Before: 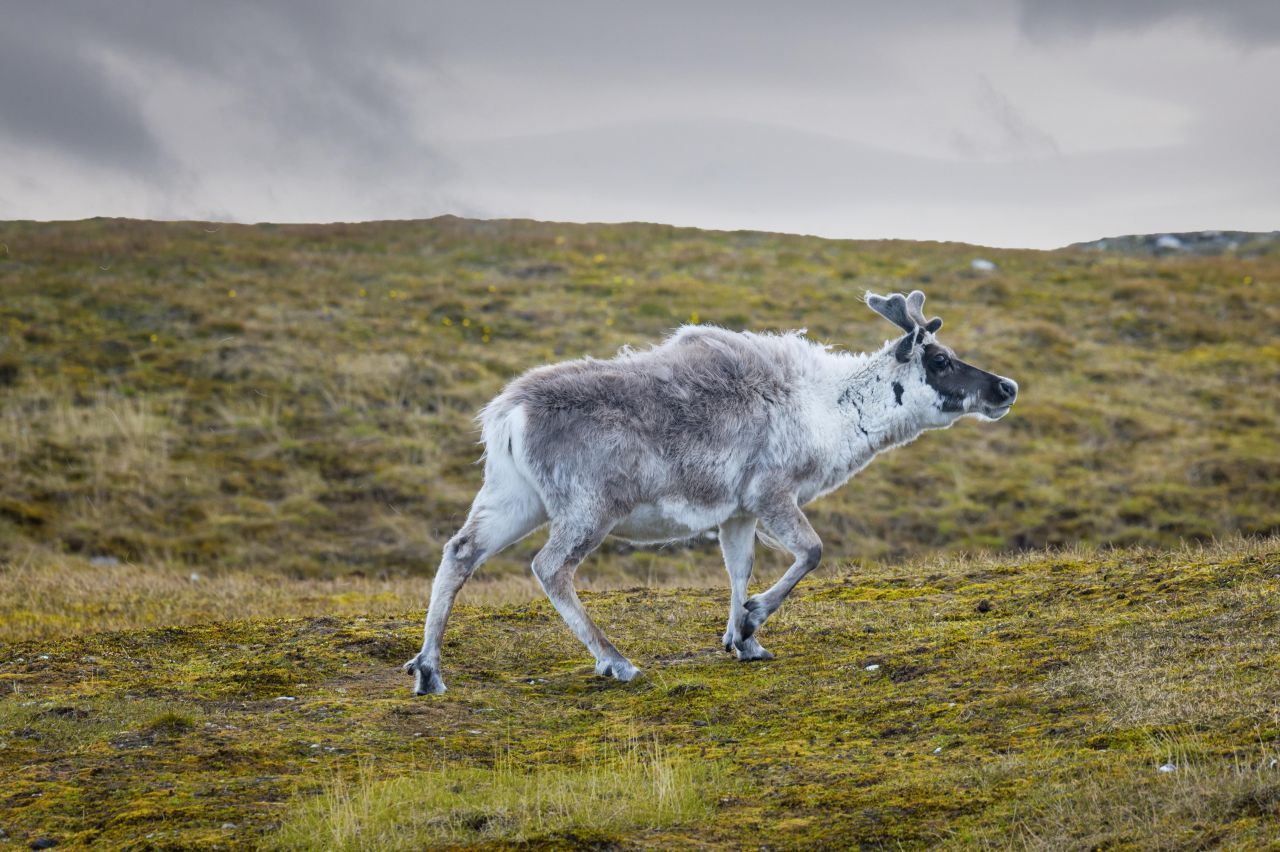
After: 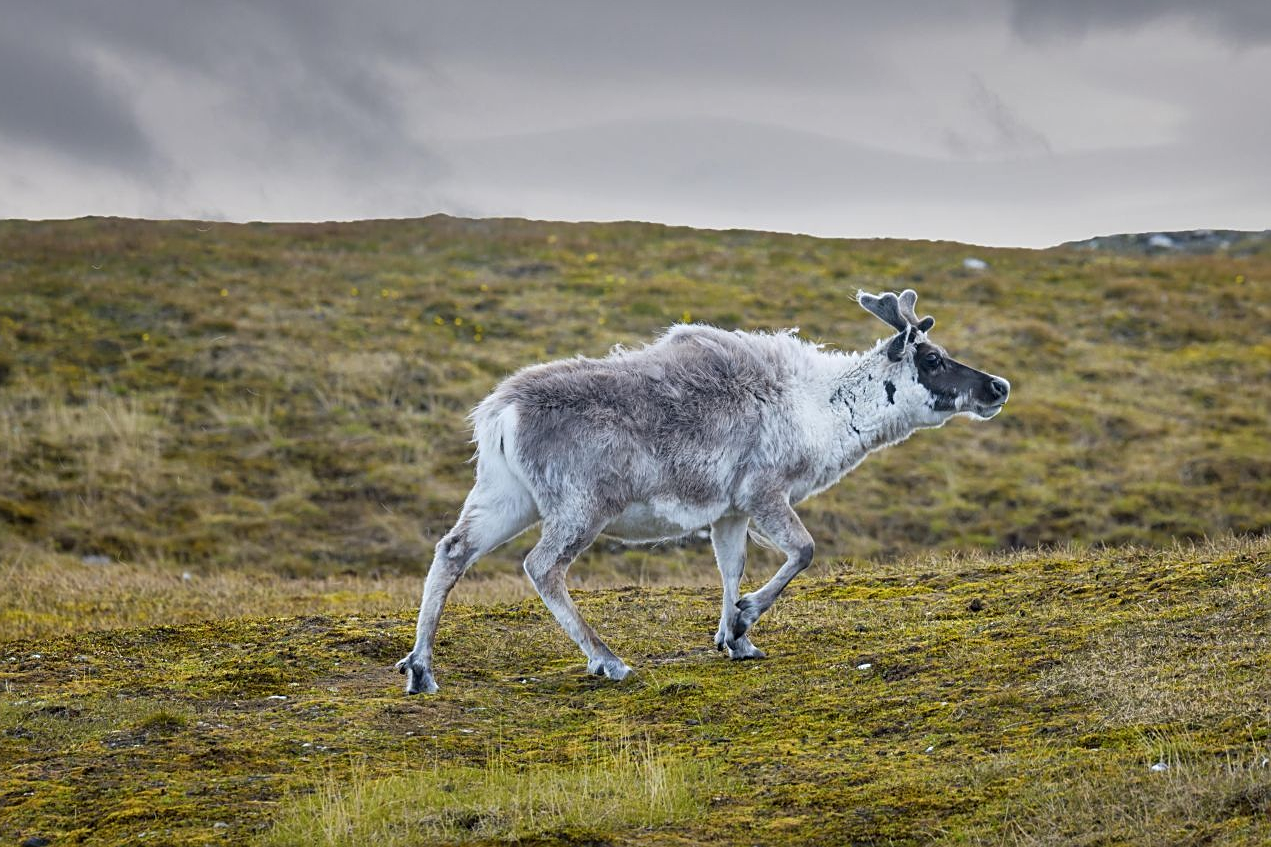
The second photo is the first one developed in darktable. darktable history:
shadows and highlights: shadows 39.34, highlights -54.65, low approximation 0.01, soften with gaussian
crop and rotate: left 0.635%, top 0.142%, bottom 0.342%
sharpen: amount 0.498
